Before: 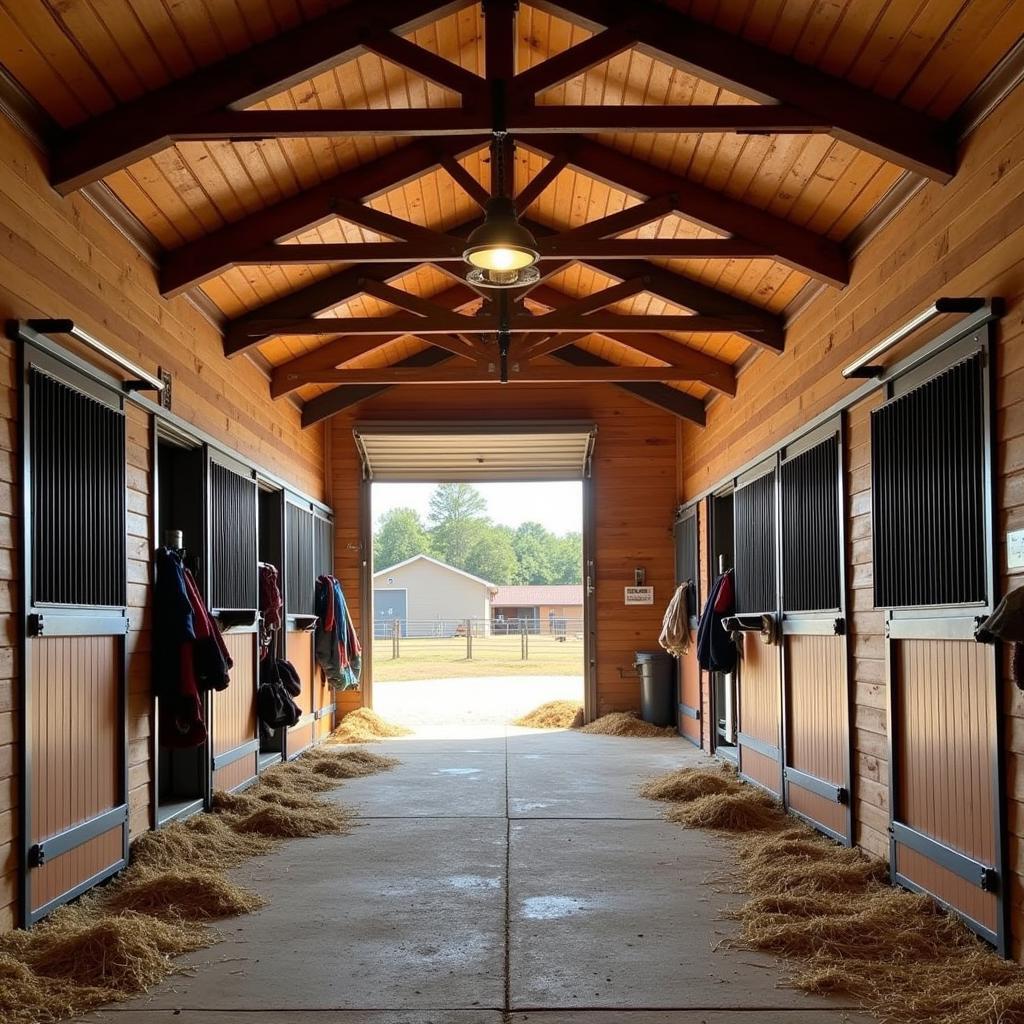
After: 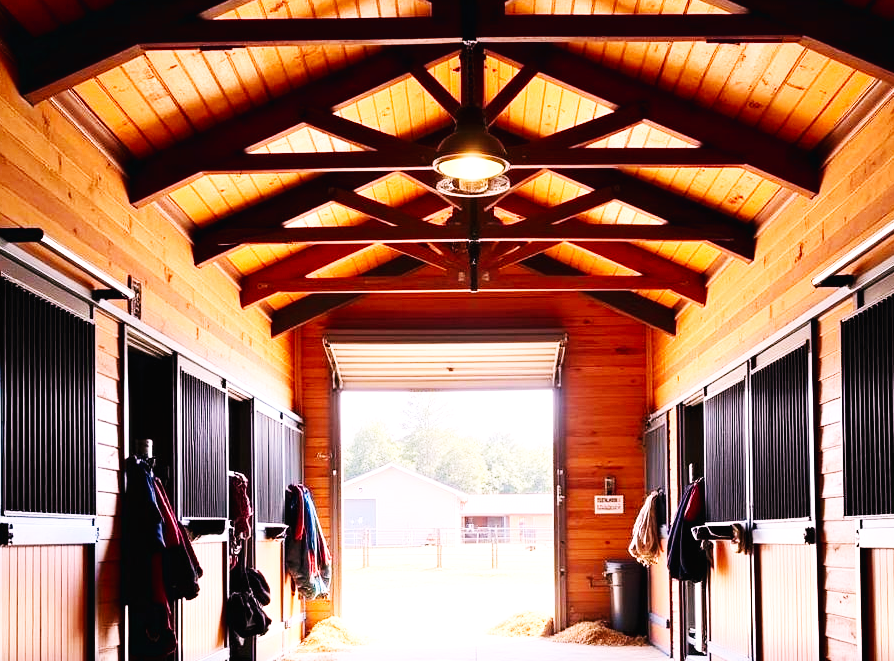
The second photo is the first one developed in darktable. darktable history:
crop: left 3.015%, top 8.969%, right 9.647%, bottom 26.457%
white balance: red 1.188, blue 1.11
tone equalizer: -8 EV -0.417 EV, -7 EV -0.389 EV, -6 EV -0.333 EV, -5 EV -0.222 EV, -3 EV 0.222 EV, -2 EV 0.333 EV, -1 EV 0.389 EV, +0 EV 0.417 EV, edges refinement/feathering 500, mask exposure compensation -1.57 EV, preserve details no
base curve: curves: ch0 [(0, 0.003) (0.001, 0.002) (0.006, 0.004) (0.02, 0.022) (0.048, 0.086) (0.094, 0.234) (0.162, 0.431) (0.258, 0.629) (0.385, 0.8) (0.548, 0.918) (0.751, 0.988) (1, 1)], preserve colors none
exposure: exposure -0.157 EV, compensate highlight preservation false
